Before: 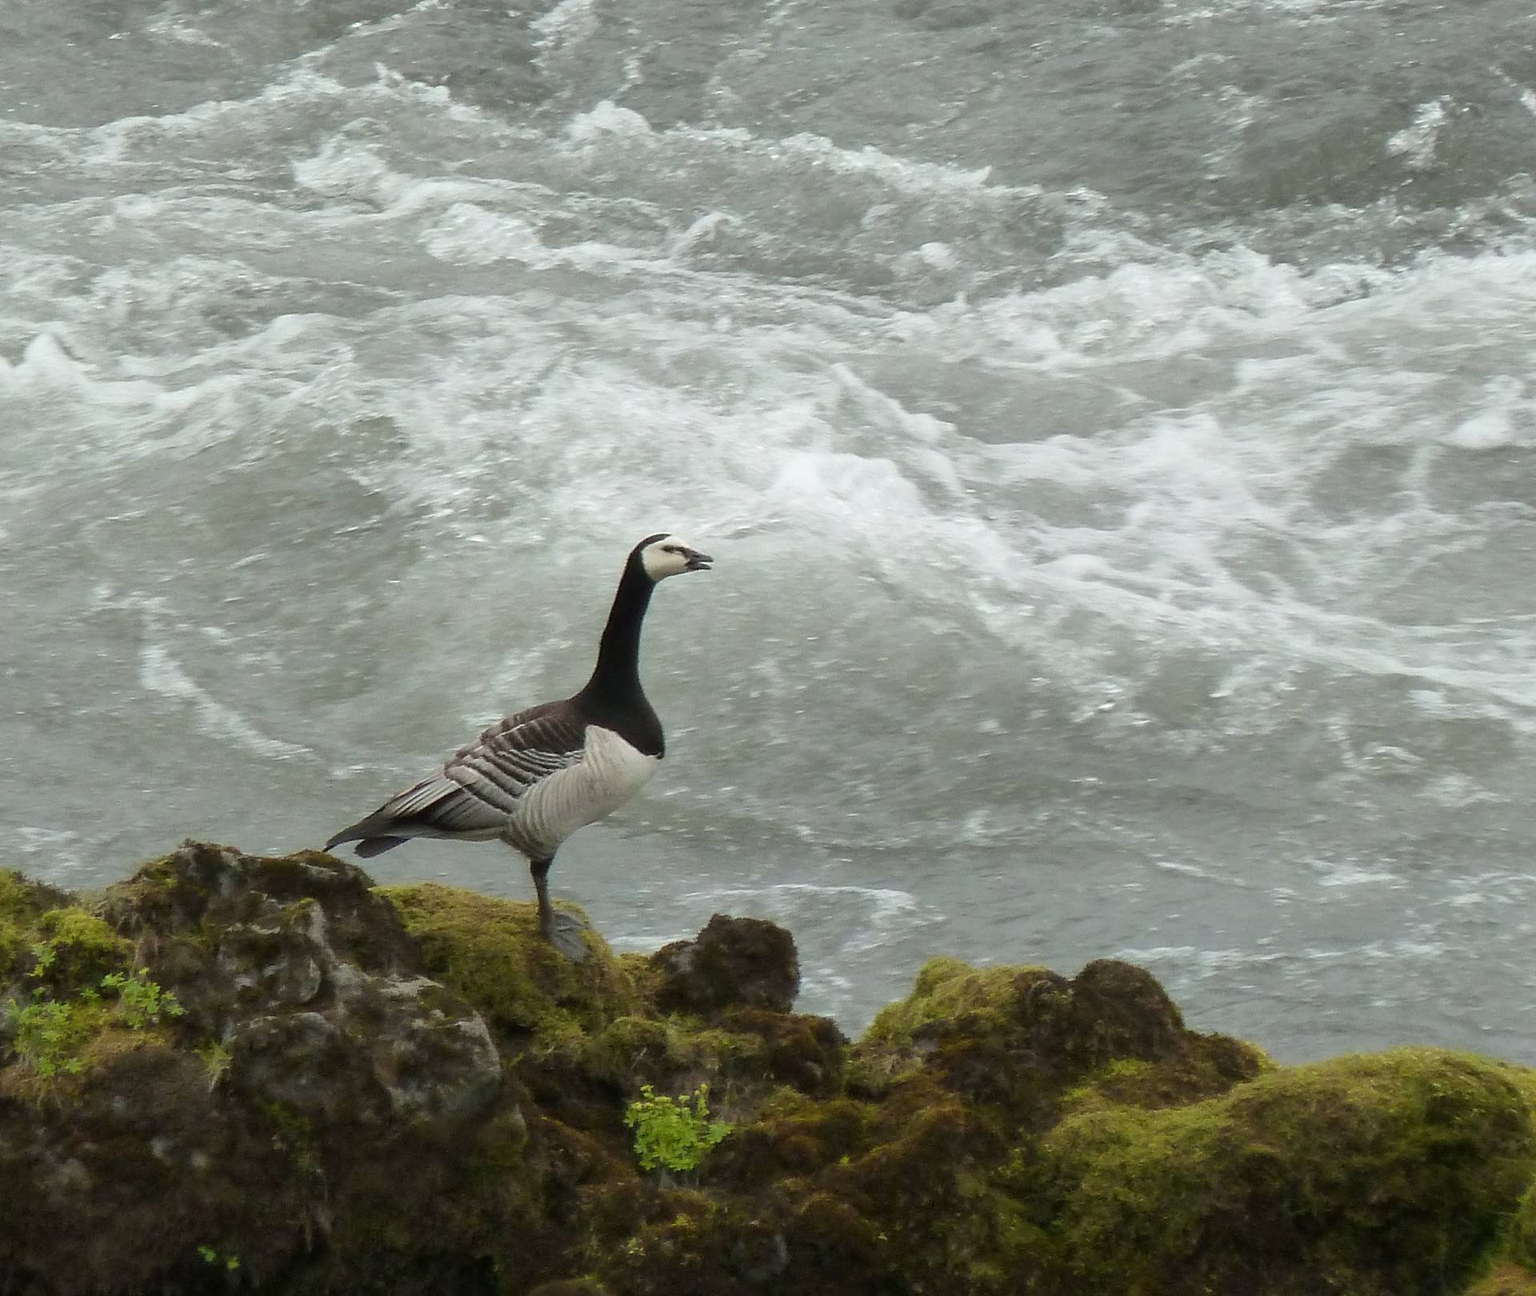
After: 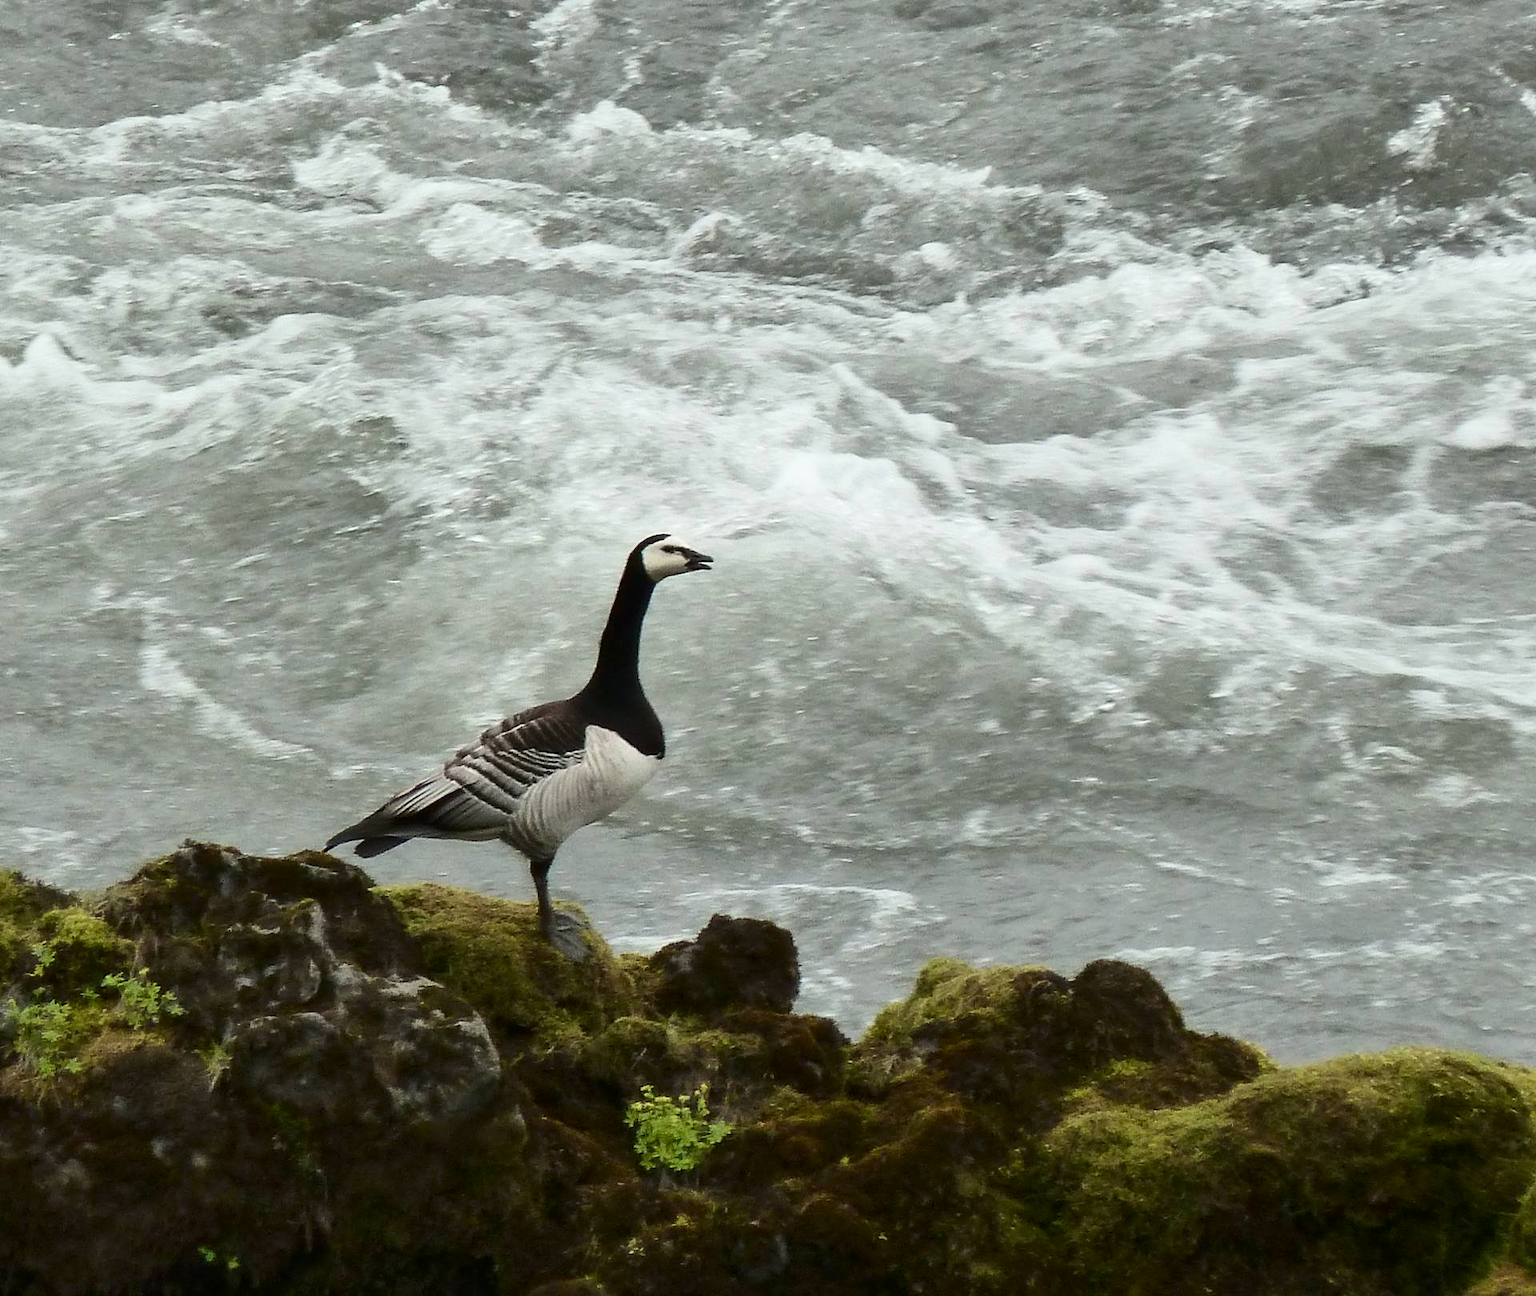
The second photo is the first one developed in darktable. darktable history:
contrast brightness saturation: contrast 0.272
shadows and highlights: shadows 25.54, highlights -47.94, soften with gaussian
